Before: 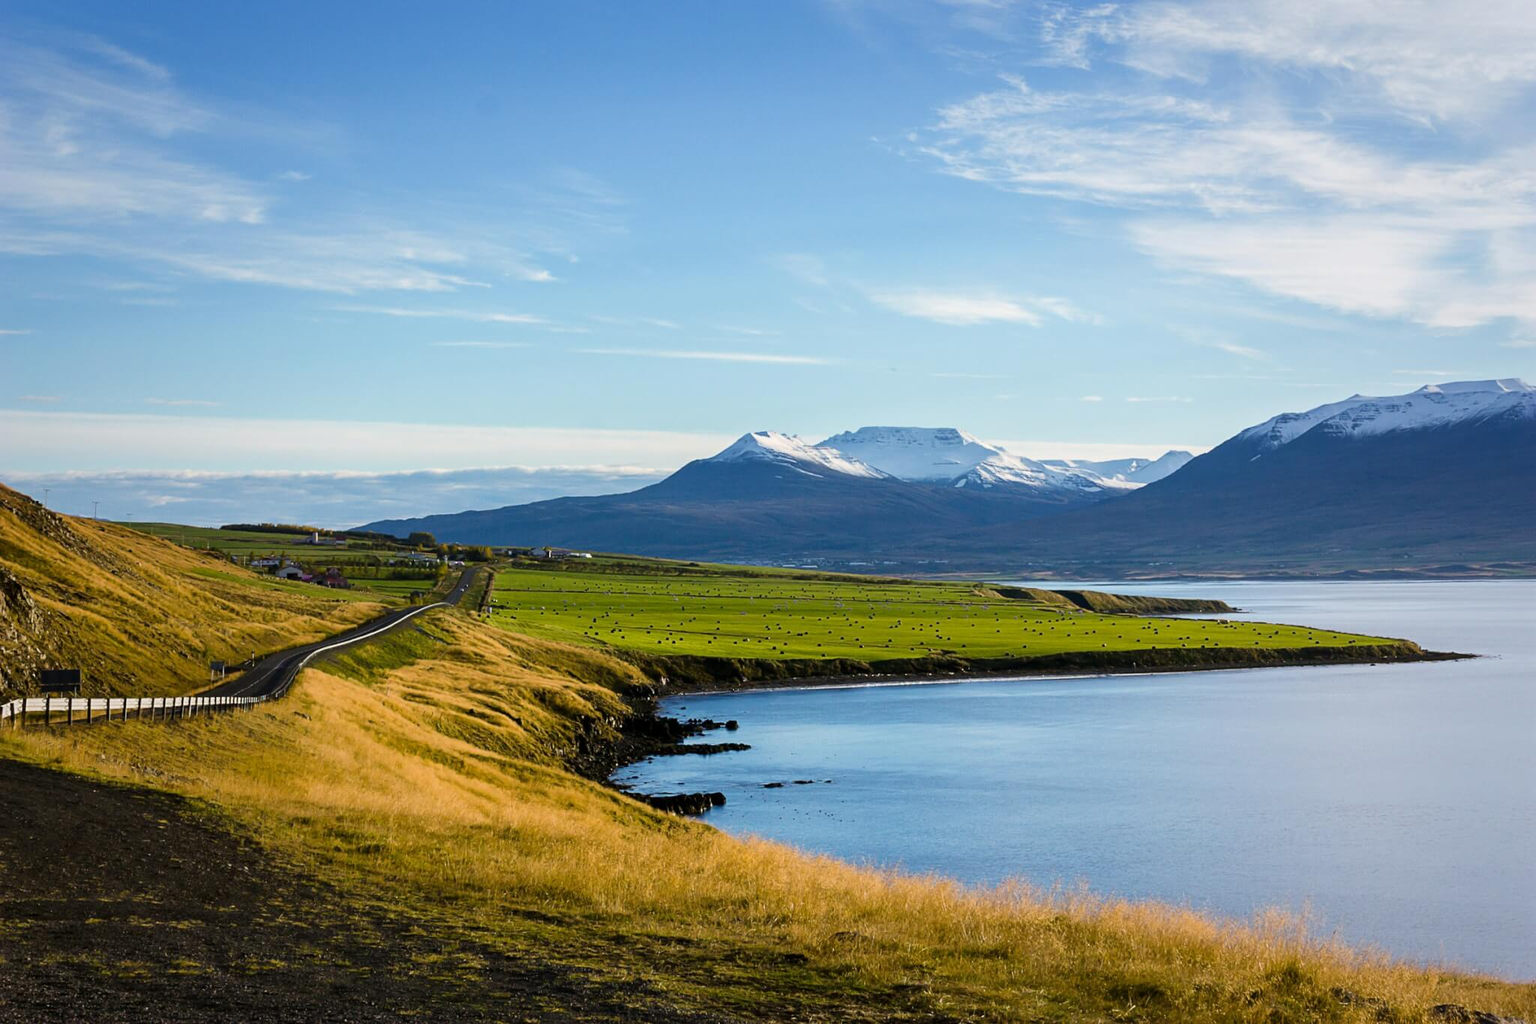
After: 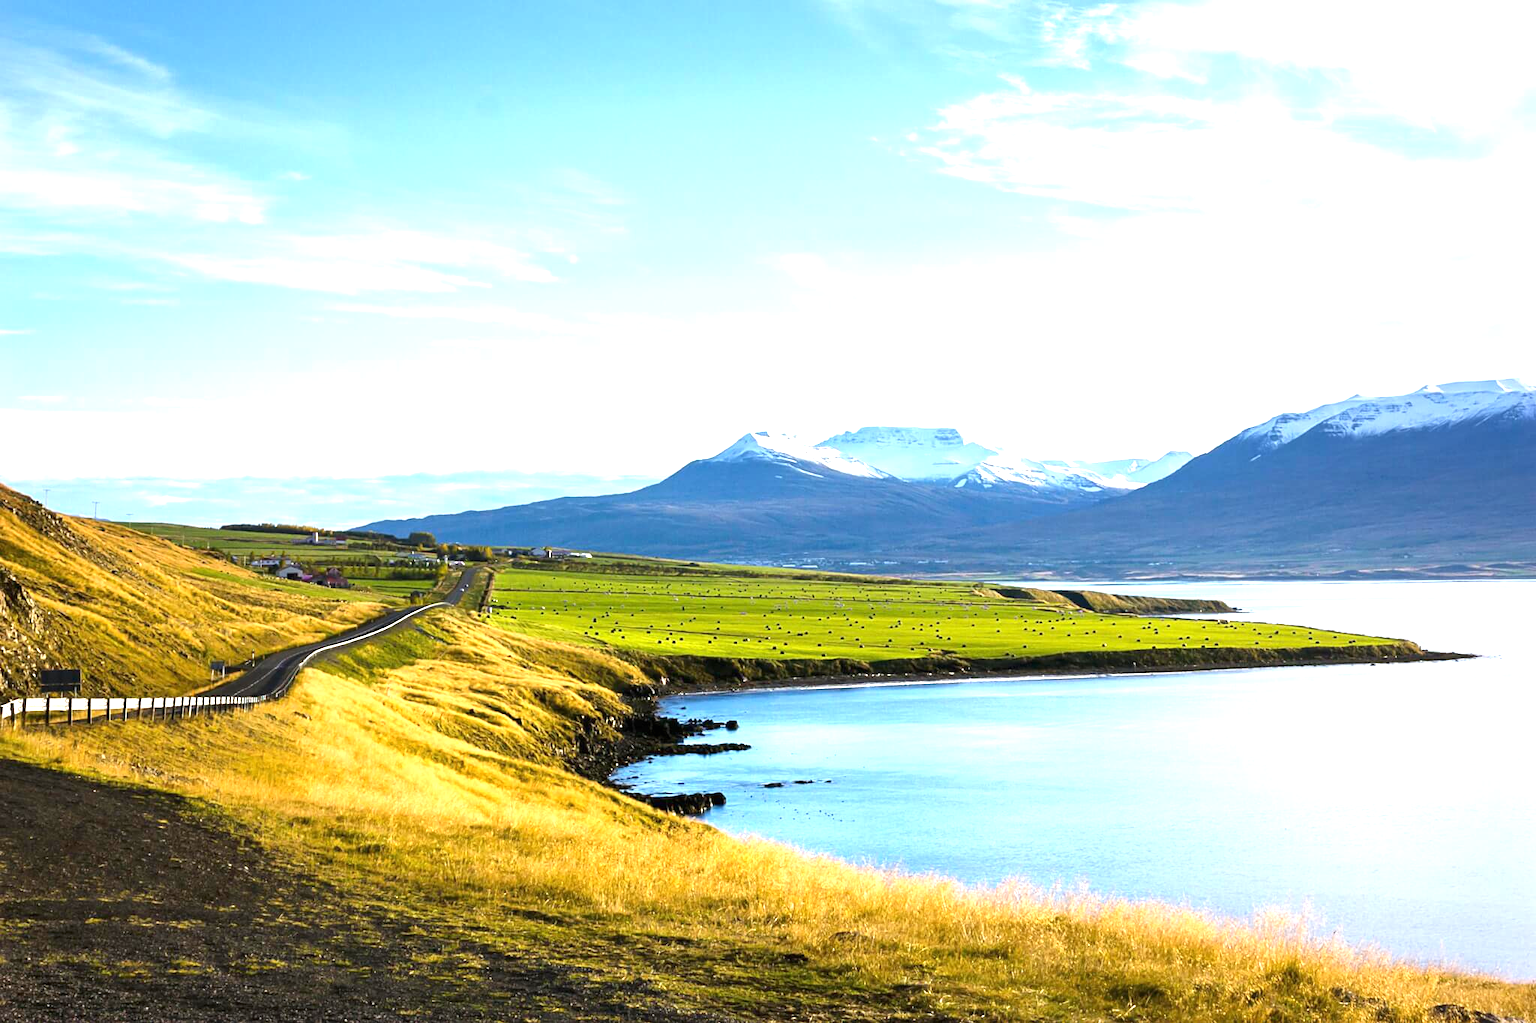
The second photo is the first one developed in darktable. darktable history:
exposure: black level correction 0, exposure 1.386 EV, compensate exposure bias true, compensate highlight preservation false
